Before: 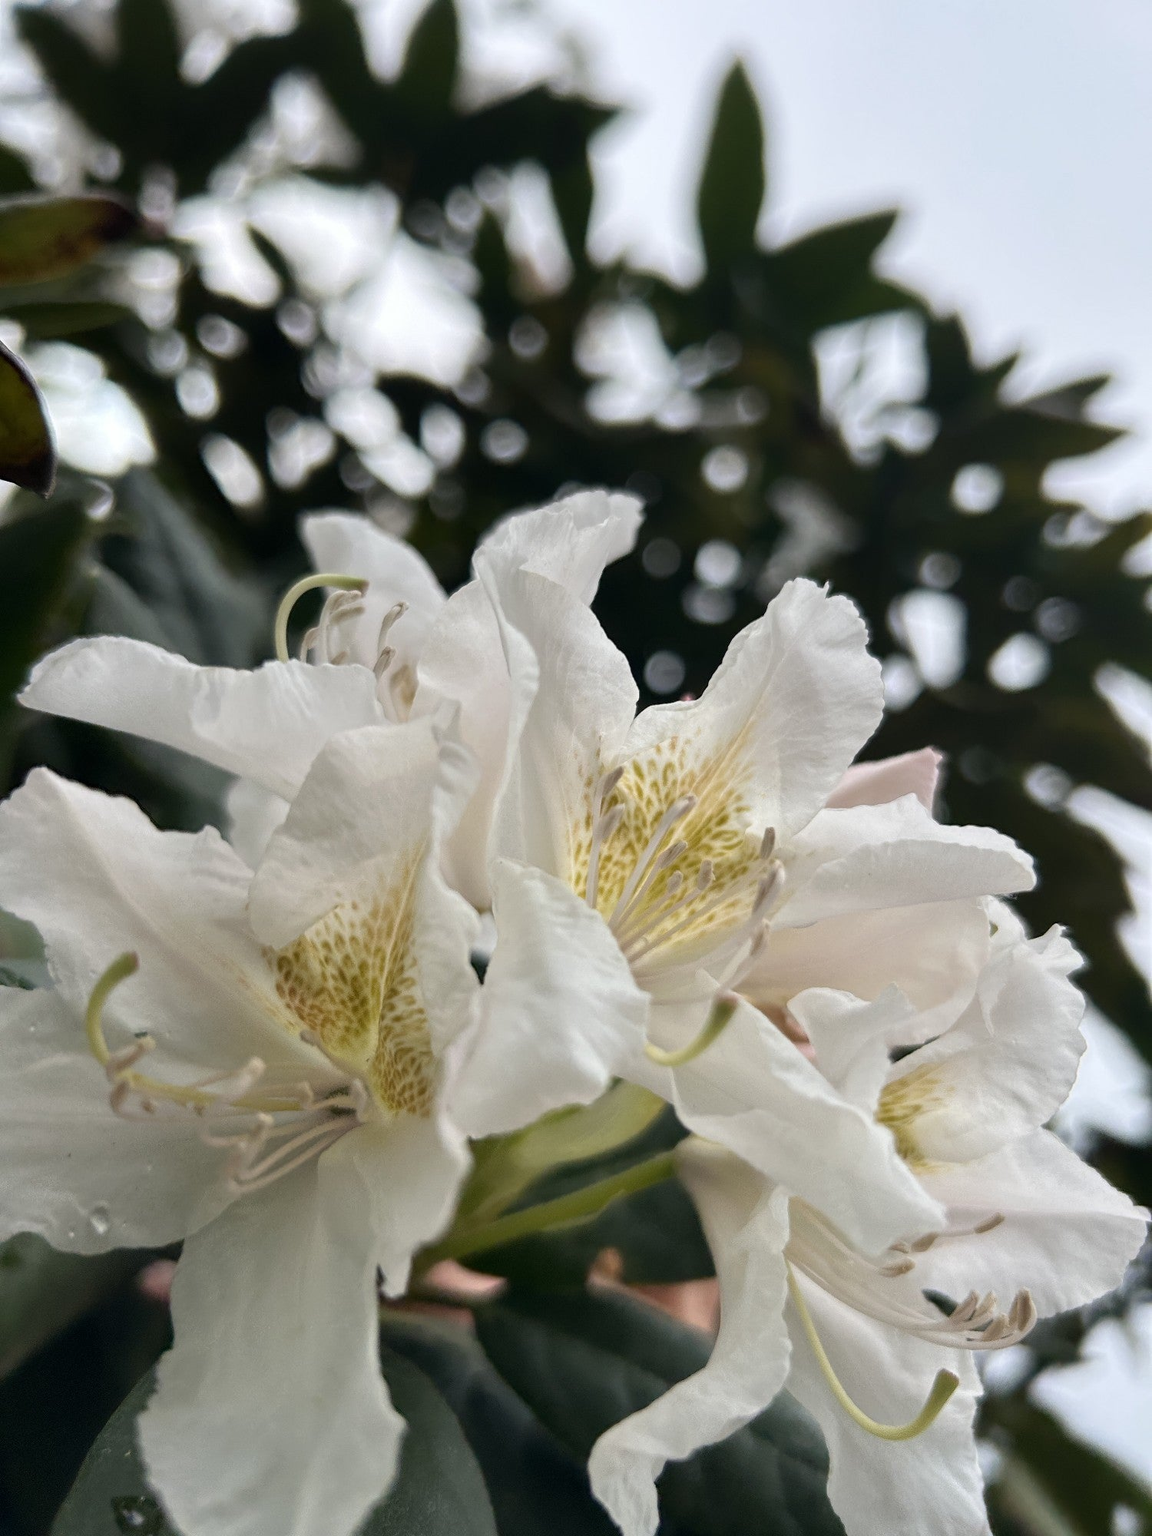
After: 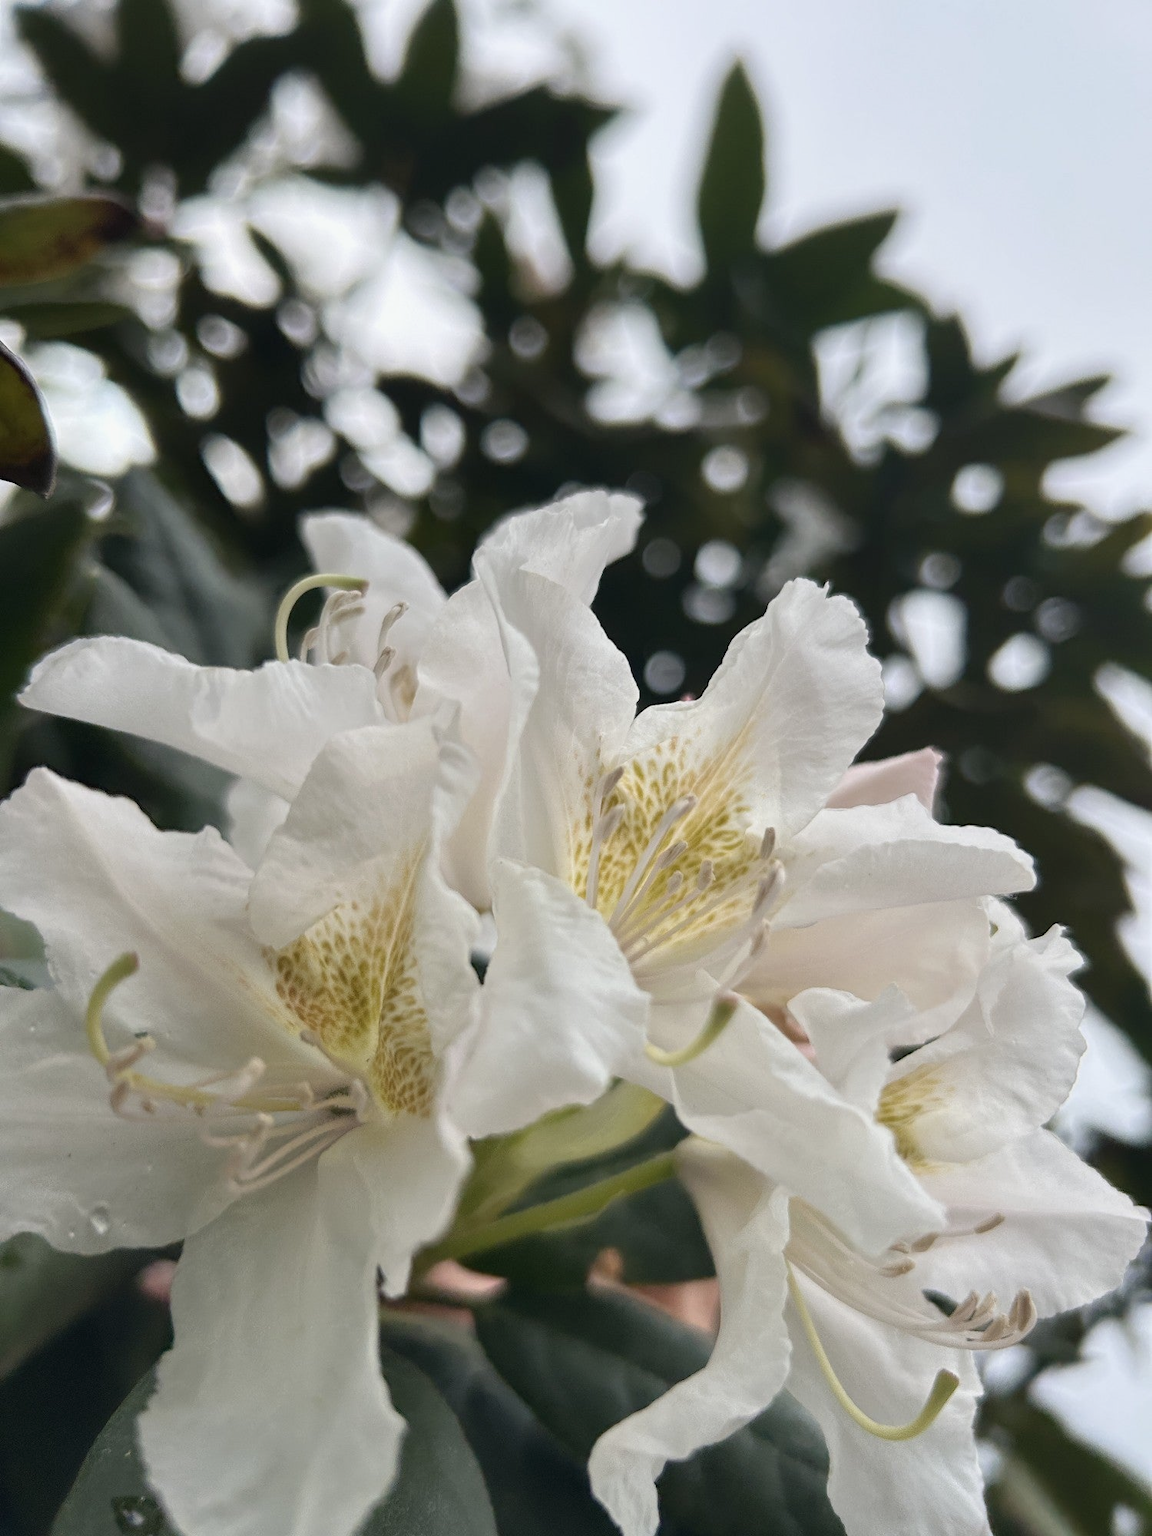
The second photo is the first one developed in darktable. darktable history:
color balance: lift [1.01, 1, 1, 1], gamma [1.097, 1, 1, 1], gain [0.85, 1, 1, 1]
exposure: black level correction 0.009, exposure 0.119 EV, compensate highlight preservation false
